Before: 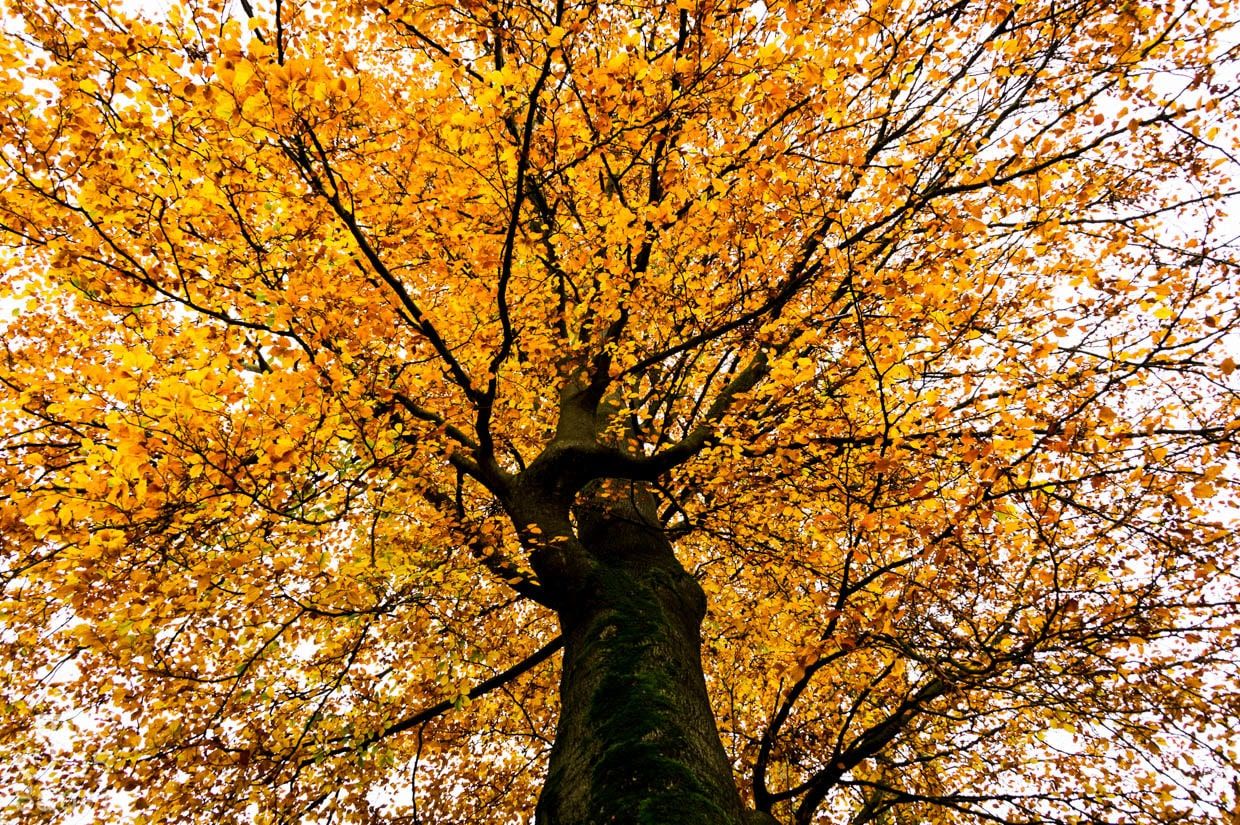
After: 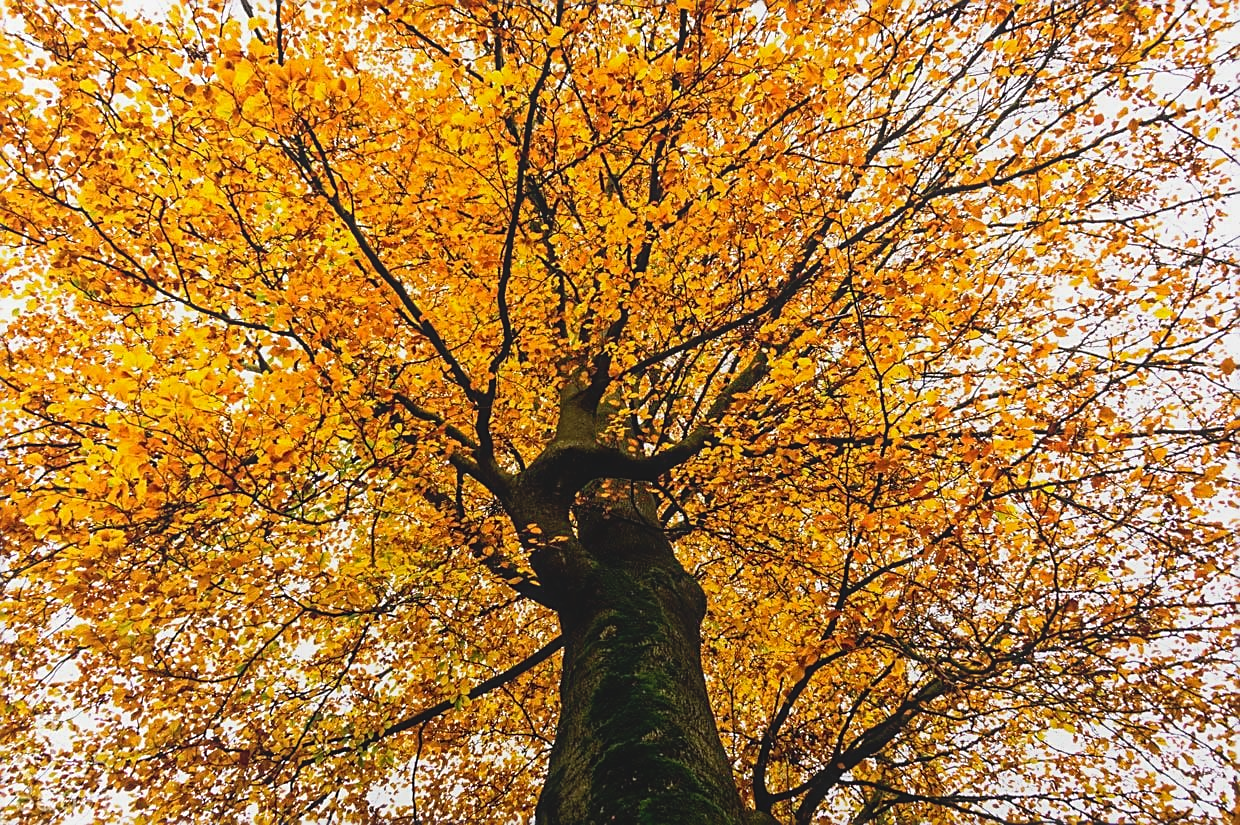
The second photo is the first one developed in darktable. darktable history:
local contrast: highlights 46%, shadows 4%, detail 99%
sharpen: on, module defaults
